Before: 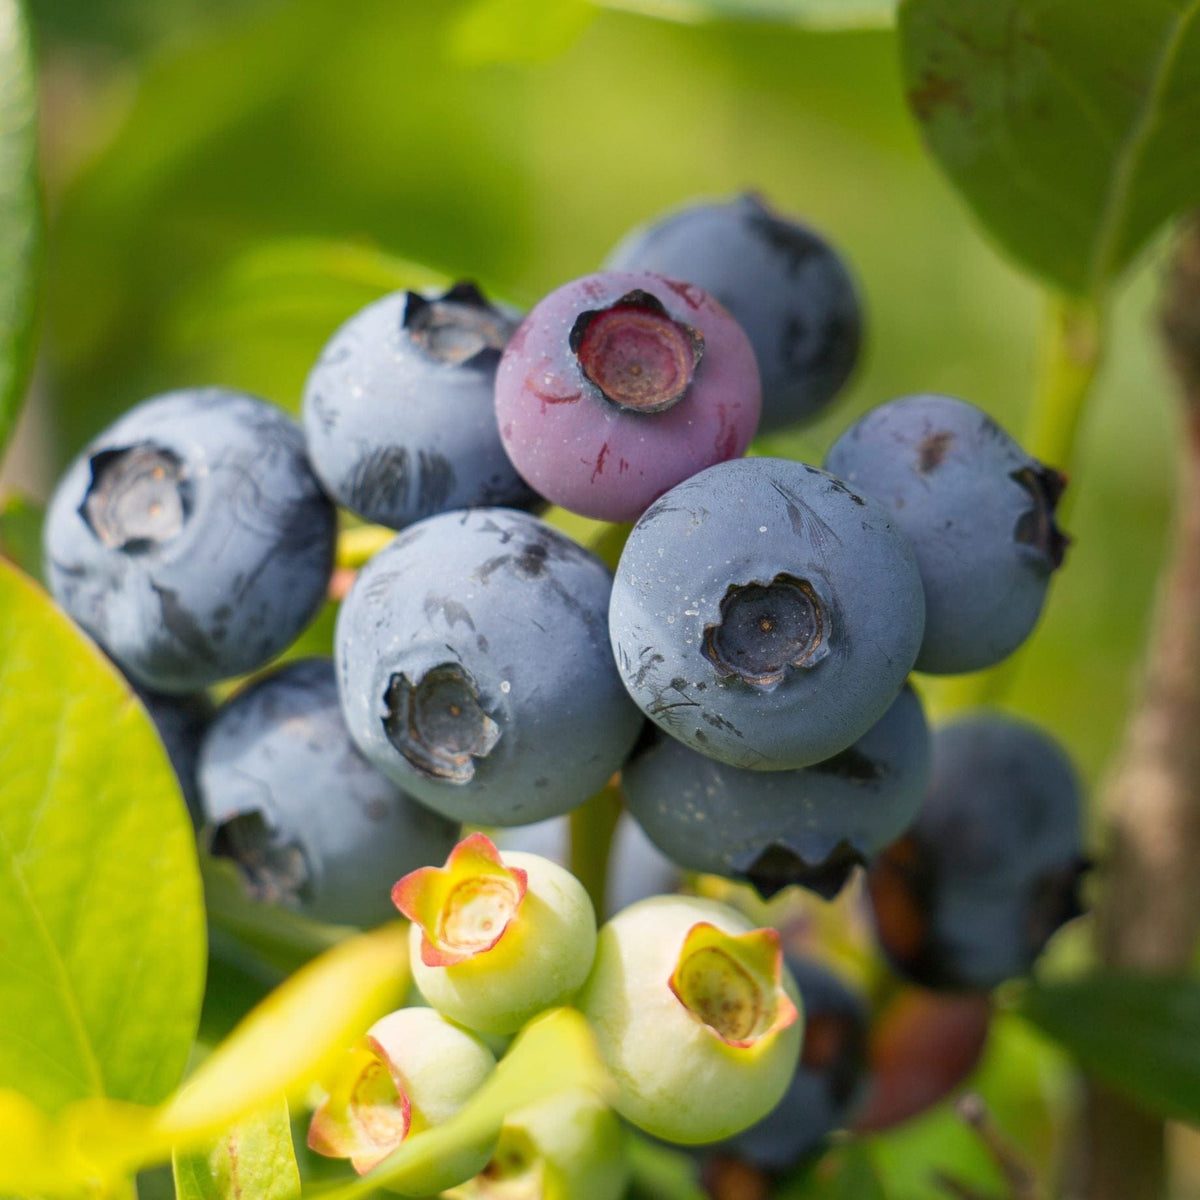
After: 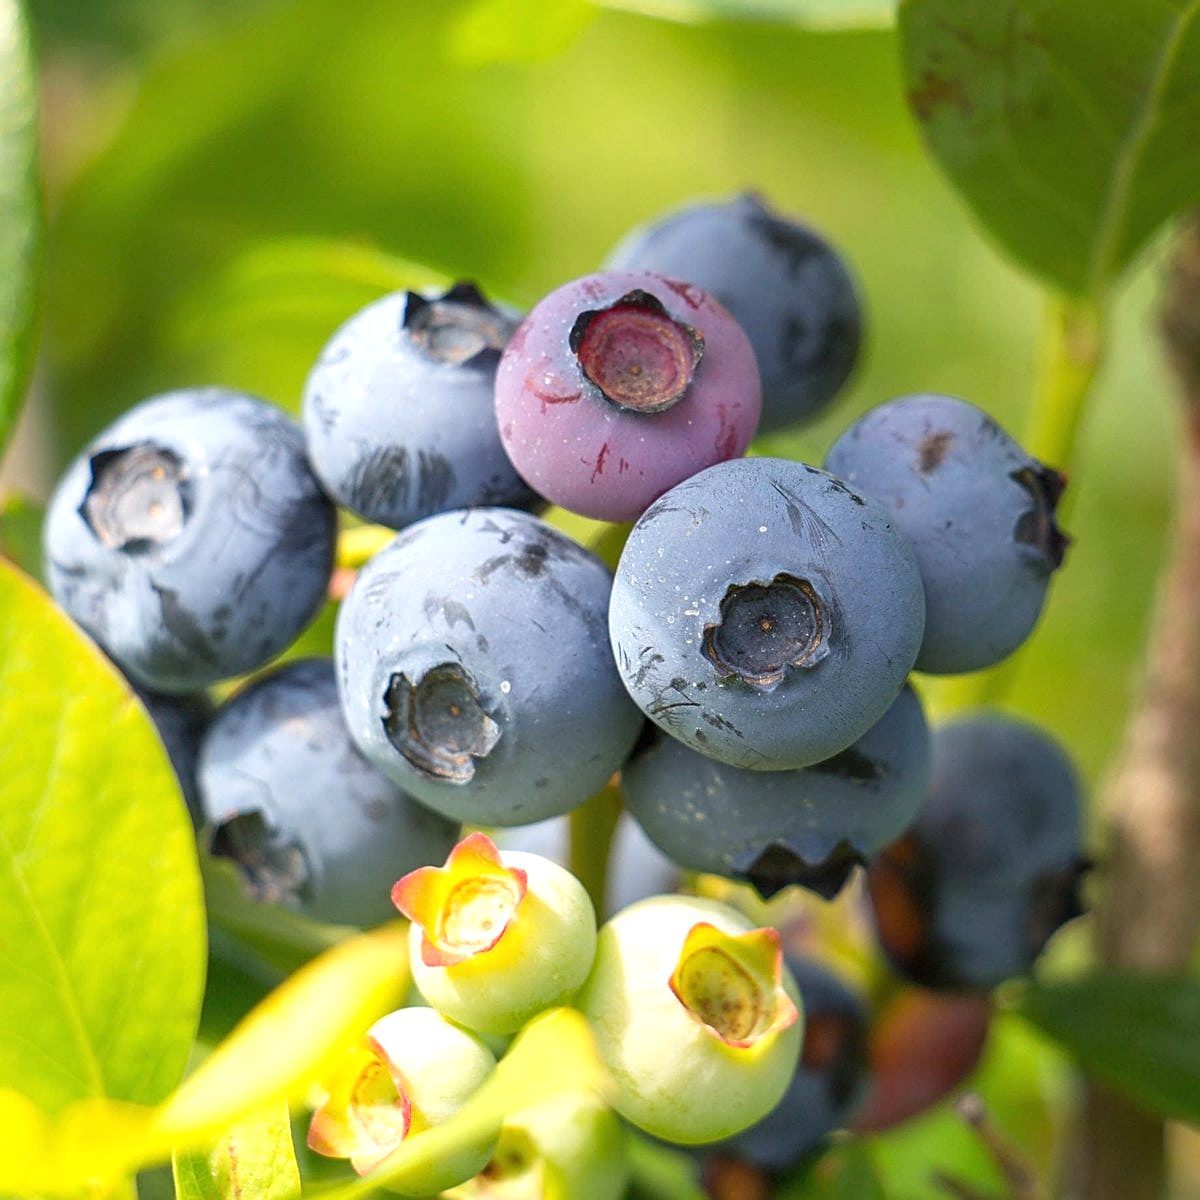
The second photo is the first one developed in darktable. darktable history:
exposure: black level correction 0, exposure 0.499 EV, compensate highlight preservation false
sharpen: on, module defaults
